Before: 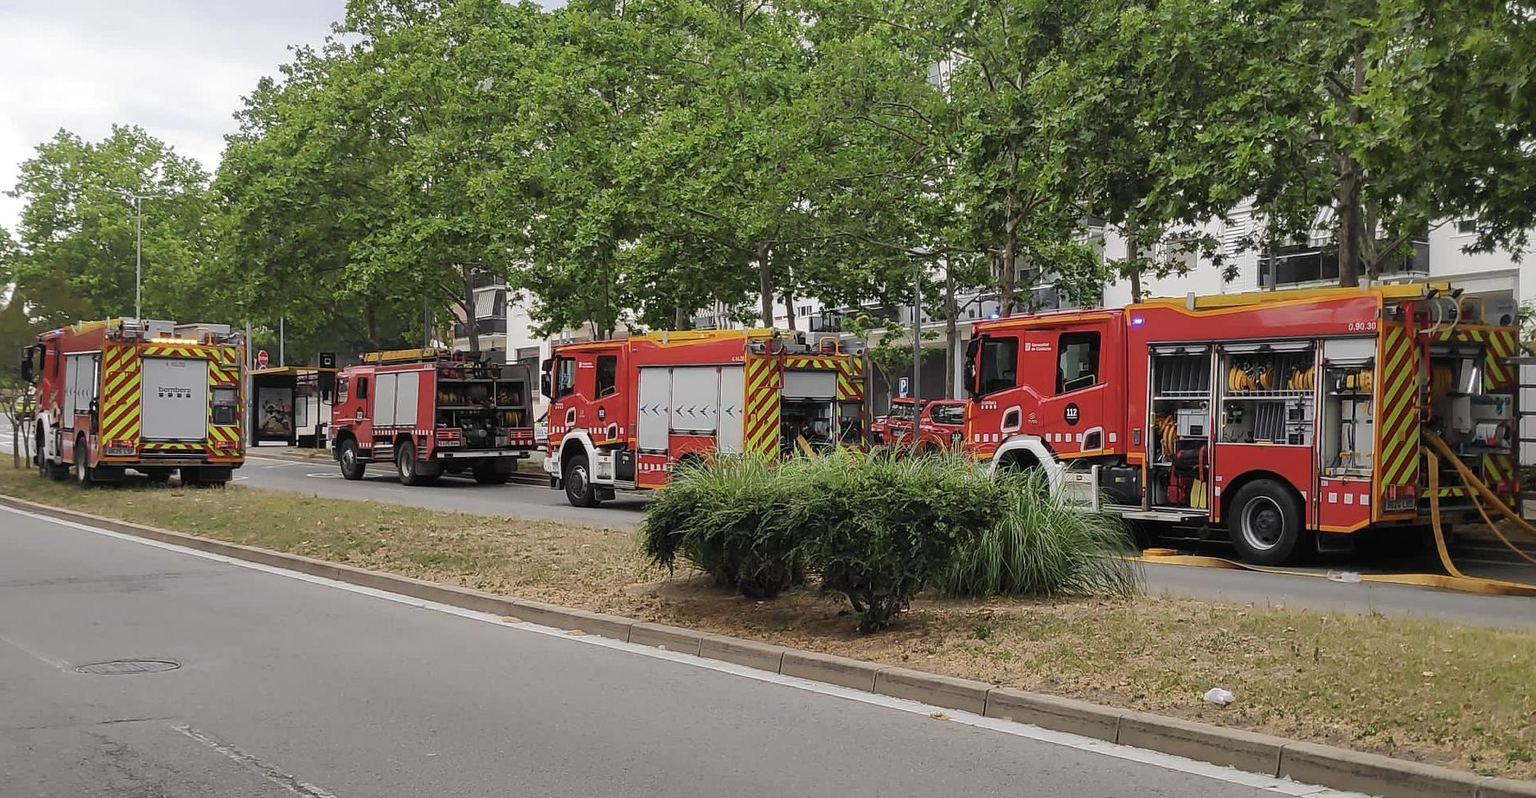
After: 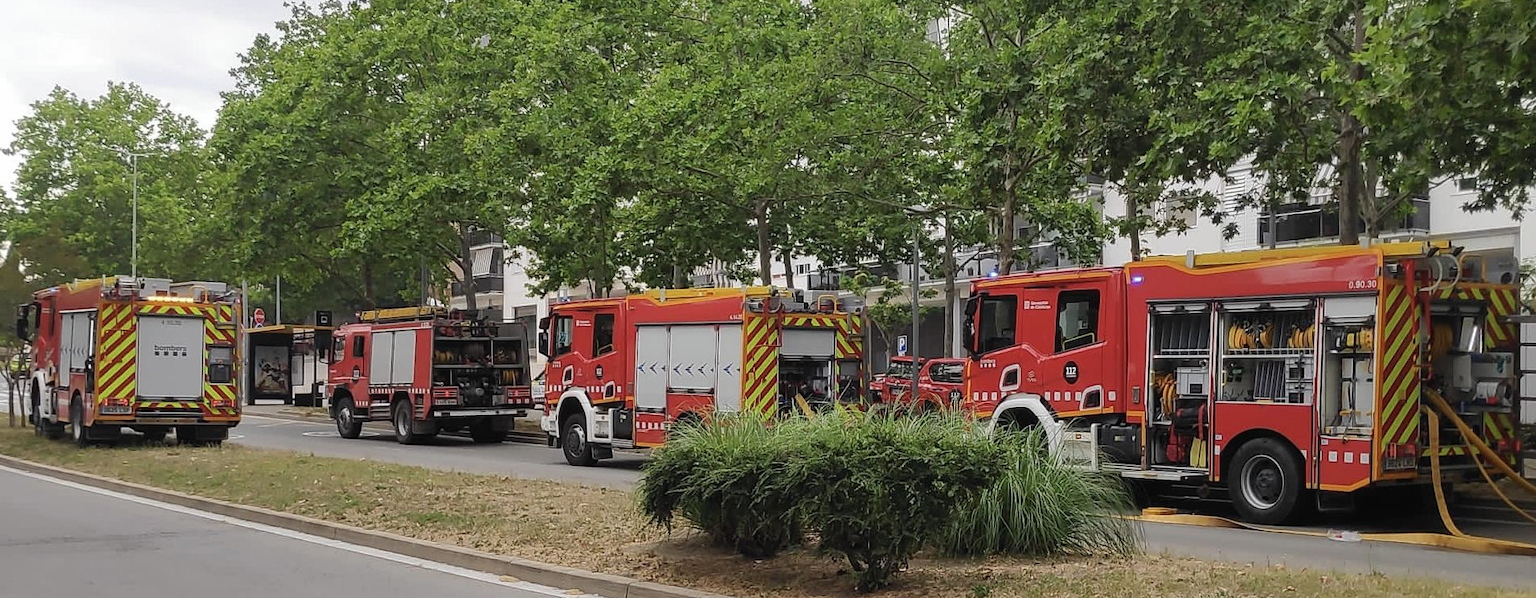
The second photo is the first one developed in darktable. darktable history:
crop: left 0.316%, top 5.491%, bottom 19.748%
local contrast: mode bilateral grid, contrast 100, coarseness 100, detail 93%, midtone range 0.2
color correction: highlights a* -0.178, highlights b* -0.113
